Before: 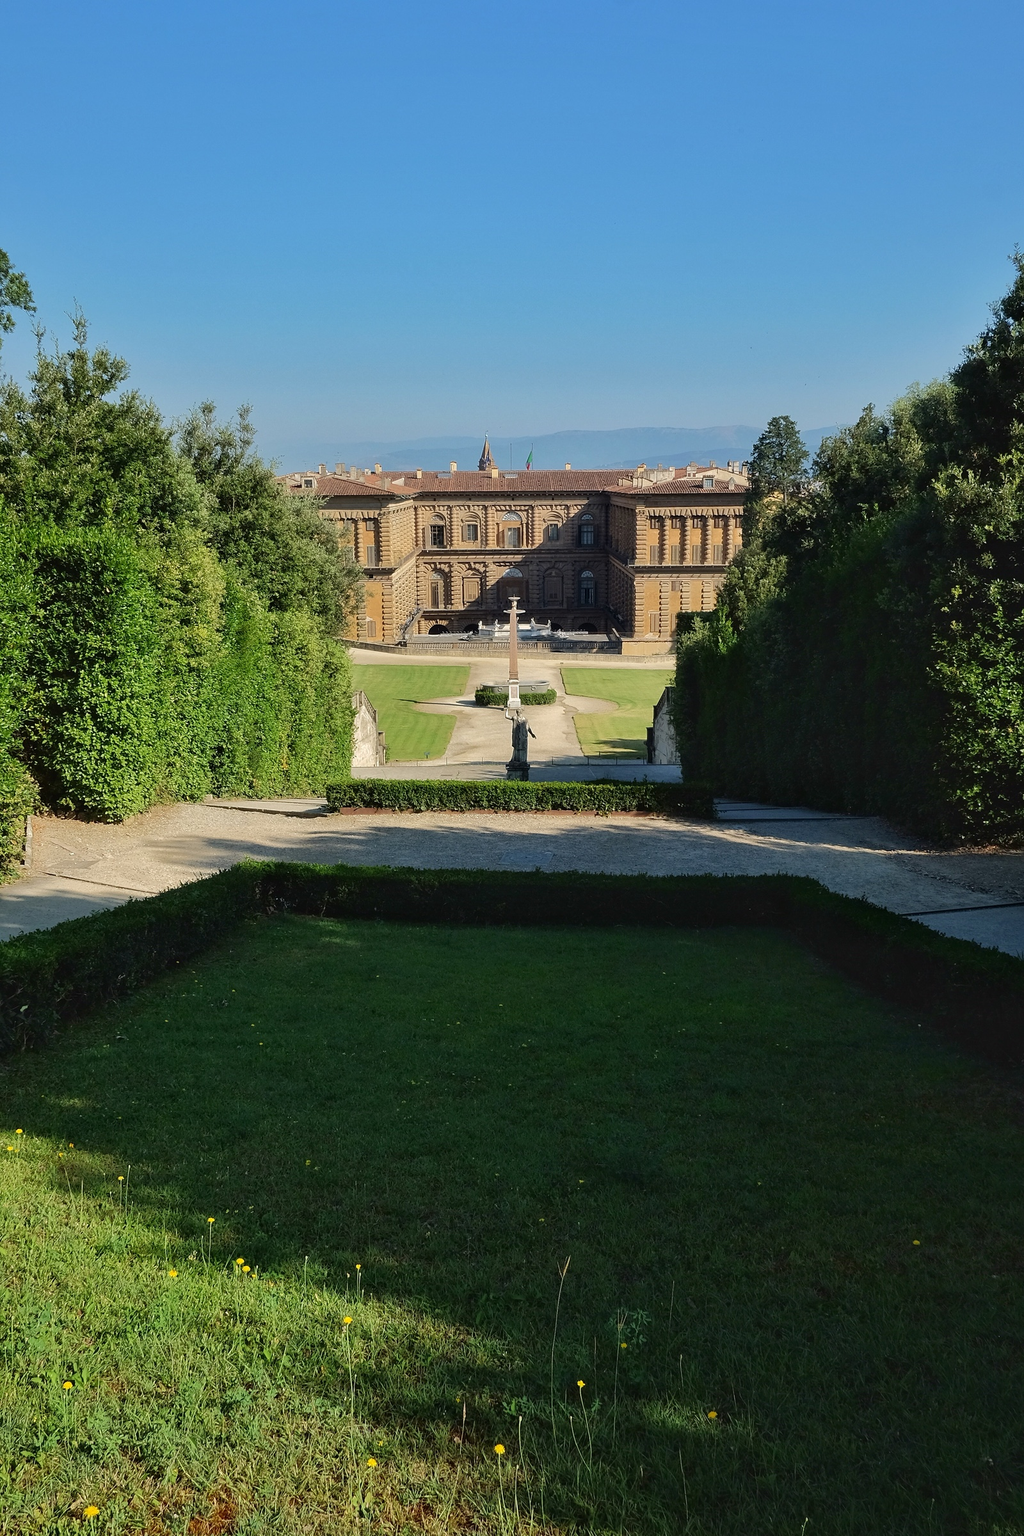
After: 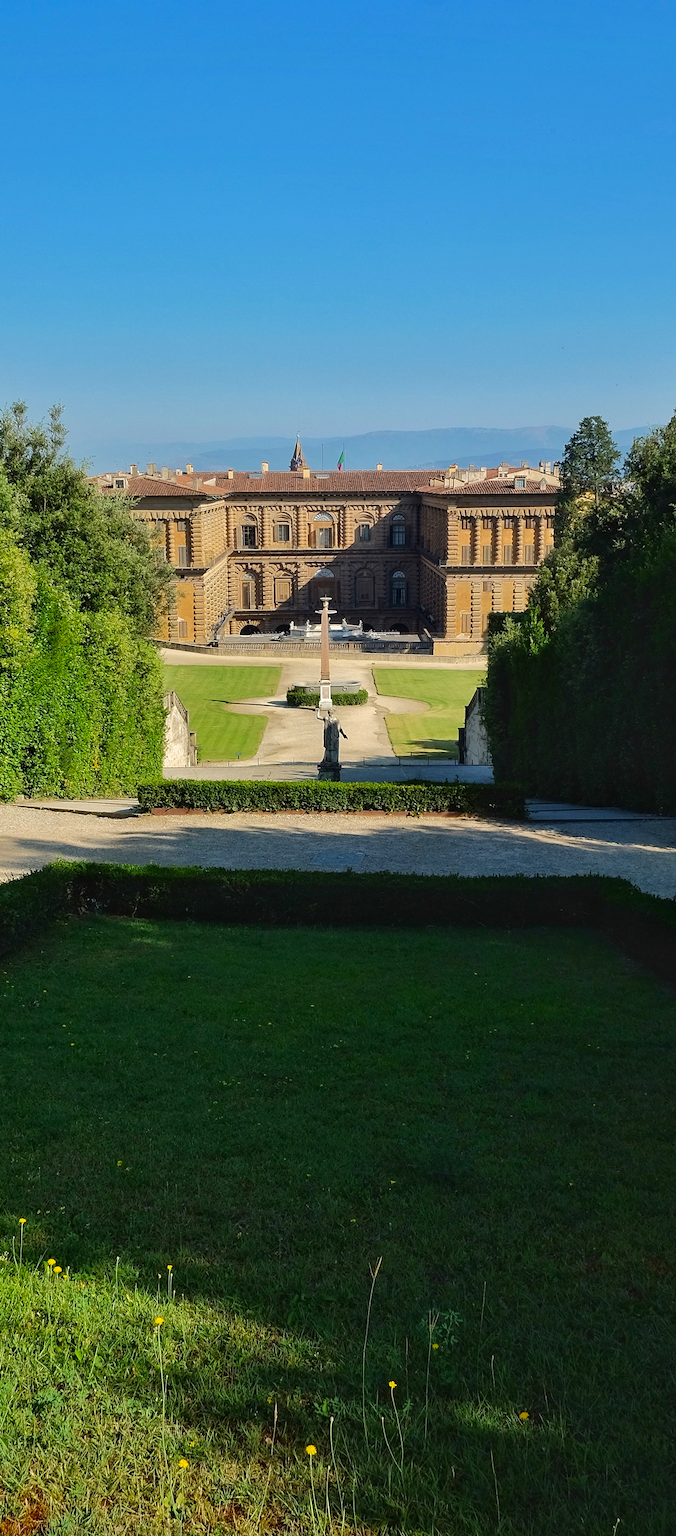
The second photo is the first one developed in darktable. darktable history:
crop and rotate: left 18.442%, right 15.508%
color balance rgb: linear chroma grading › global chroma 10%, perceptual saturation grading › global saturation 5%, perceptual brilliance grading › global brilliance 4%, global vibrance 7%, saturation formula JzAzBz (2021)
